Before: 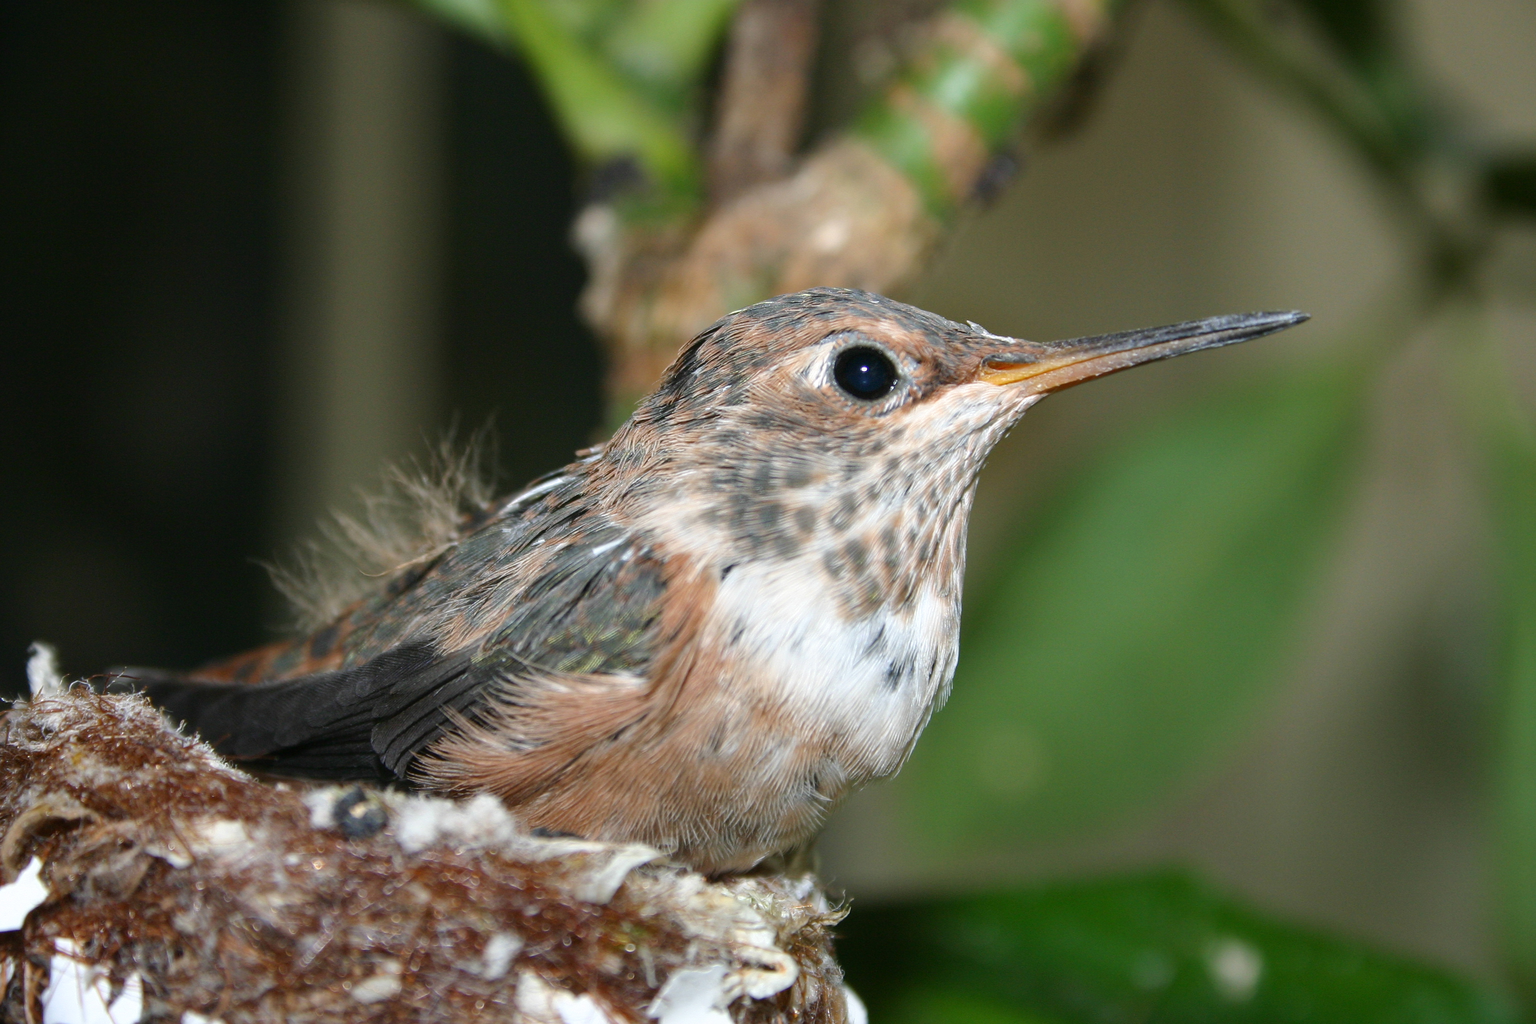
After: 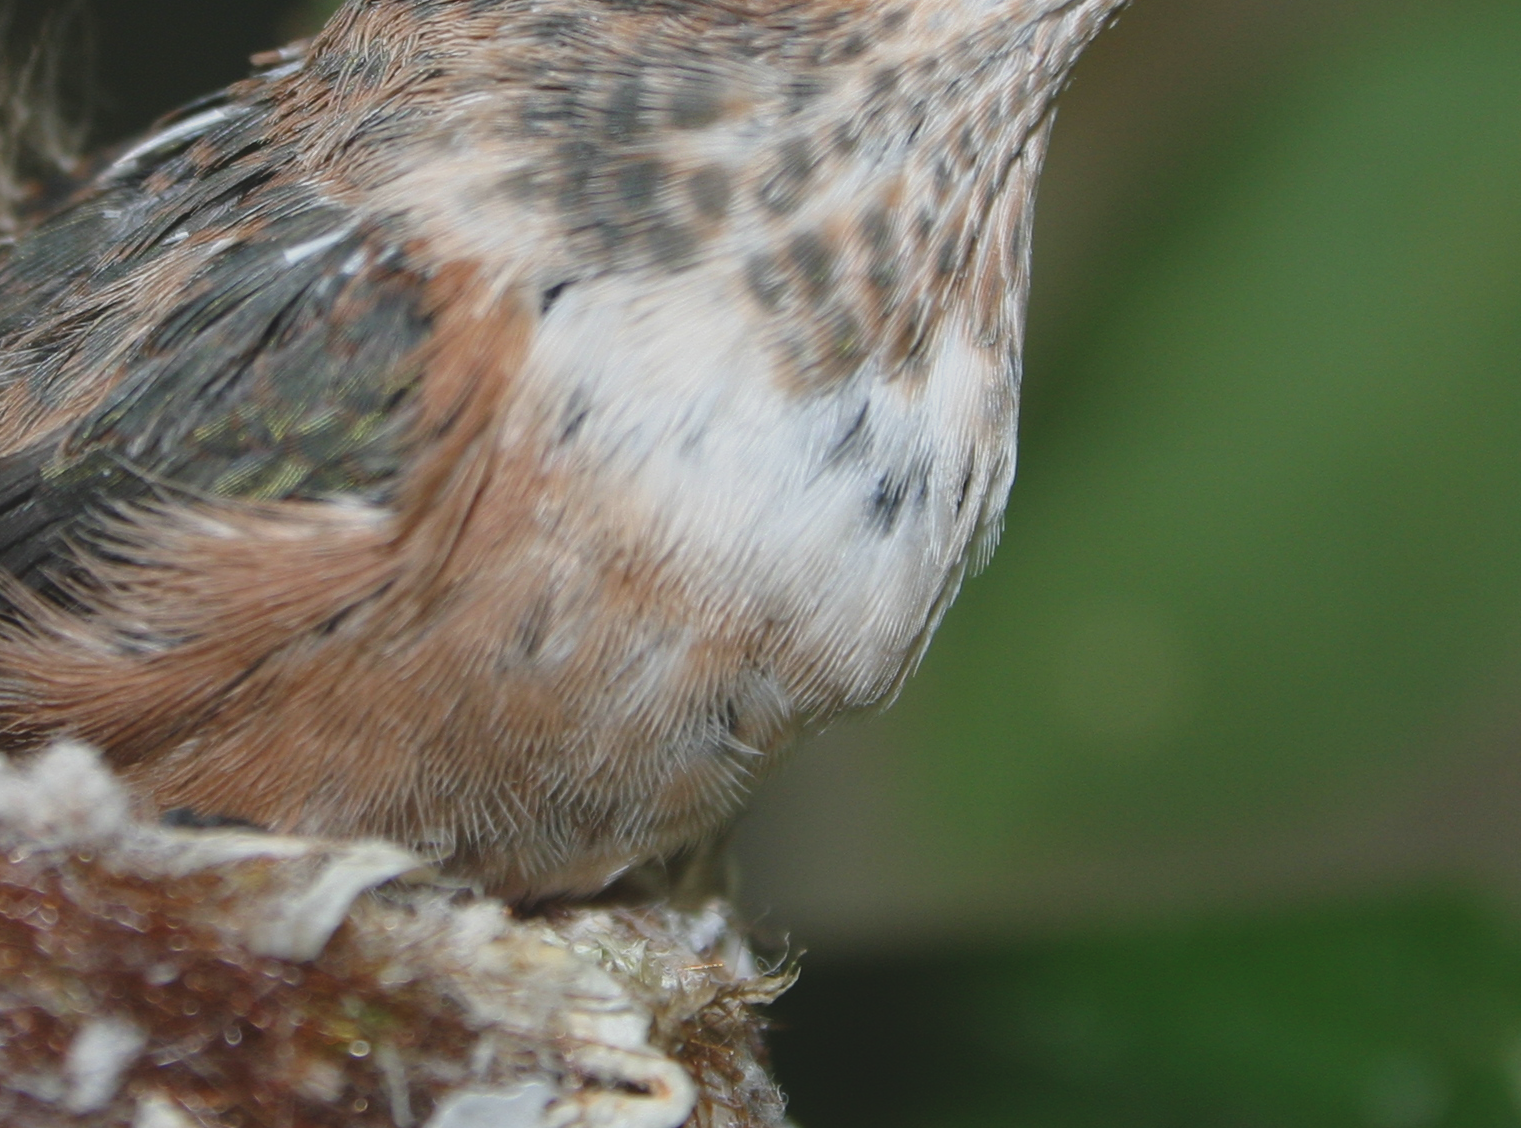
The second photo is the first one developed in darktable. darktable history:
crop: left 29.336%, top 41.4%, right 21.129%, bottom 3.477%
exposure: black level correction -0.015, exposure -0.501 EV, compensate highlight preservation false
